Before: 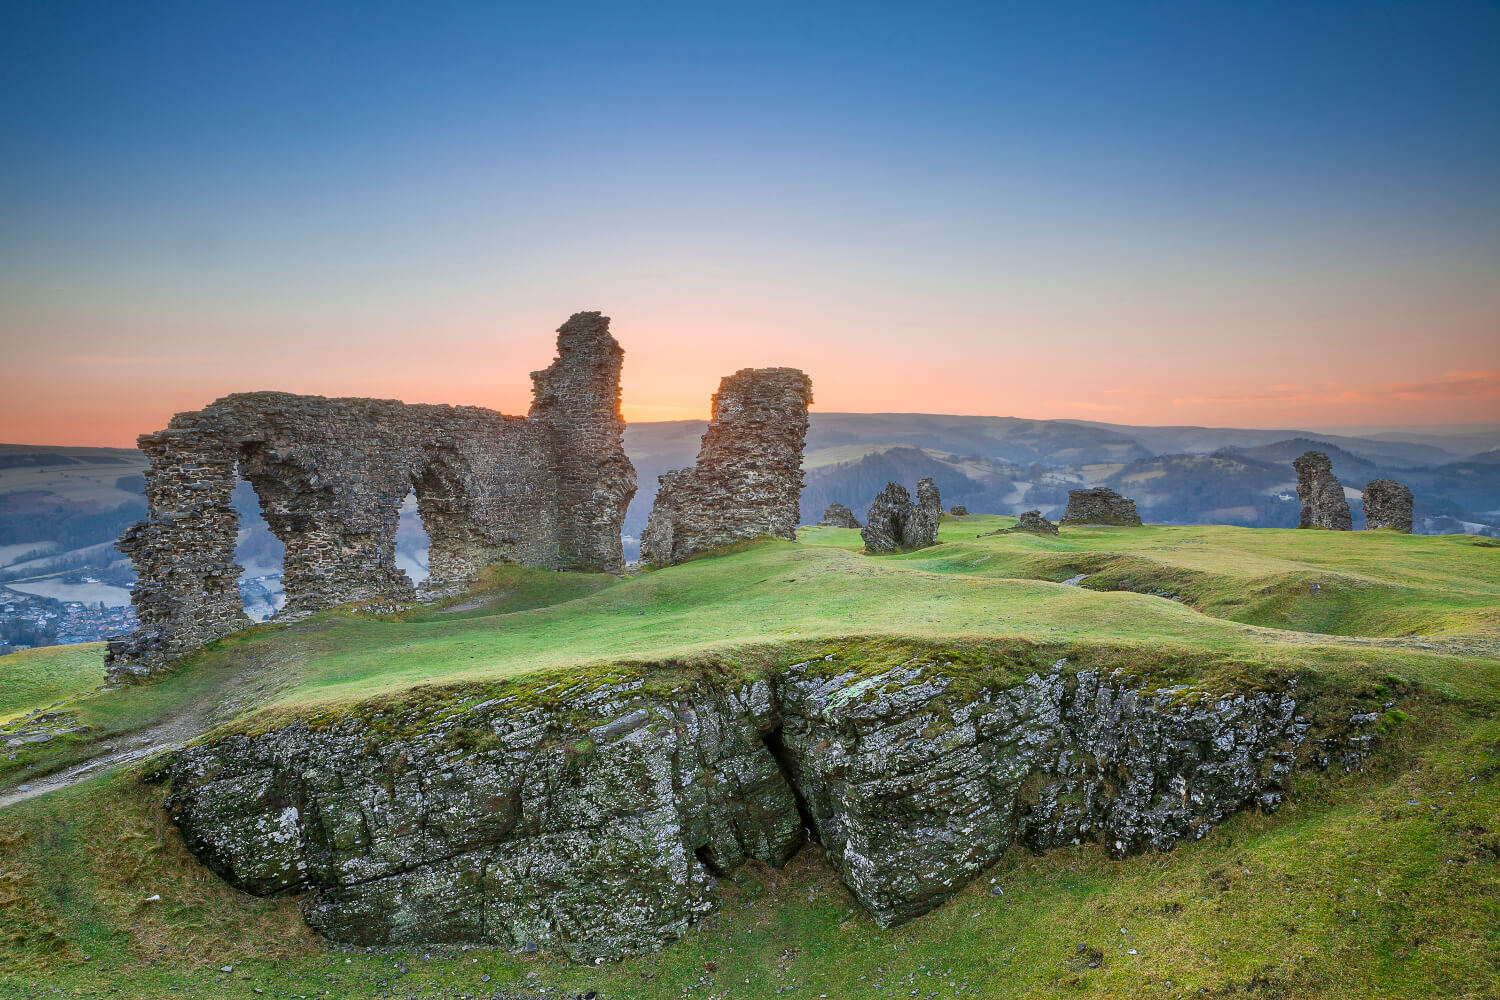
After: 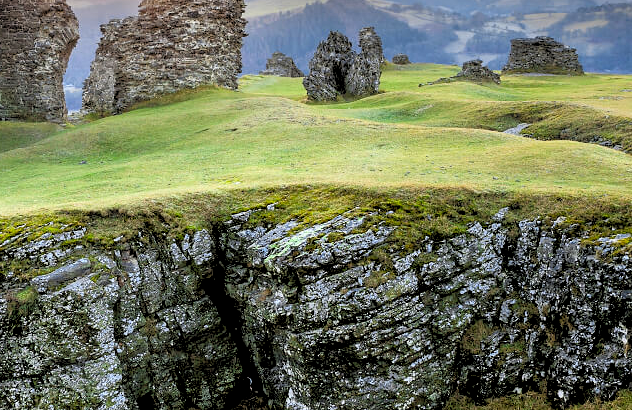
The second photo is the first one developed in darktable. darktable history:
exposure: exposure 0.258 EV, compensate highlight preservation false
rgb levels: levels [[0.029, 0.461, 0.922], [0, 0.5, 1], [0, 0.5, 1]]
crop: left 37.221%, top 45.169%, right 20.63%, bottom 13.777%
color contrast: green-magenta contrast 0.8, blue-yellow contrast 1.1, unbound 0
